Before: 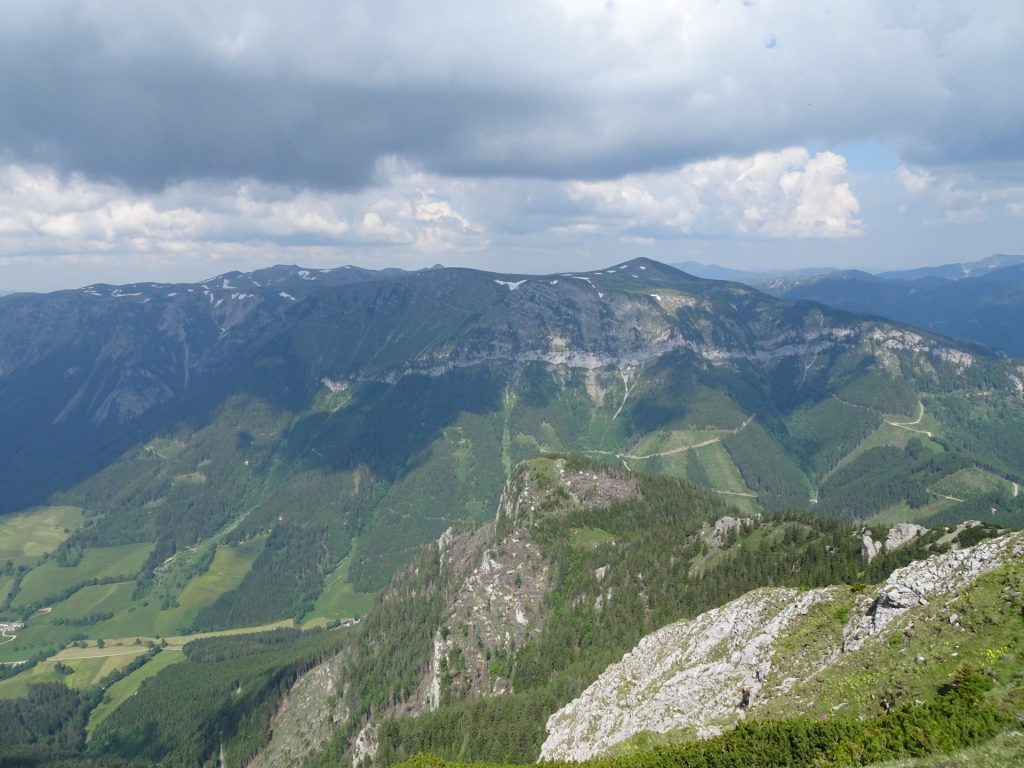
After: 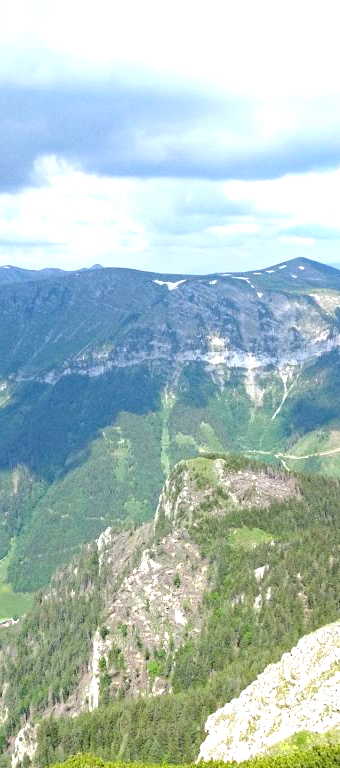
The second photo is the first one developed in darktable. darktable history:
crop: left 33.36%, right 33.36%
contrast brightness saturation: contrast 0.07
haze removal: strength 0.29, distance 0.25, compatibility mode true, adaptive false
grain: coarseness 0.09 ISO, strength 16.61%
exposure: black level correction 0, exposure 1.2 EV, compensate highlight preservation false
